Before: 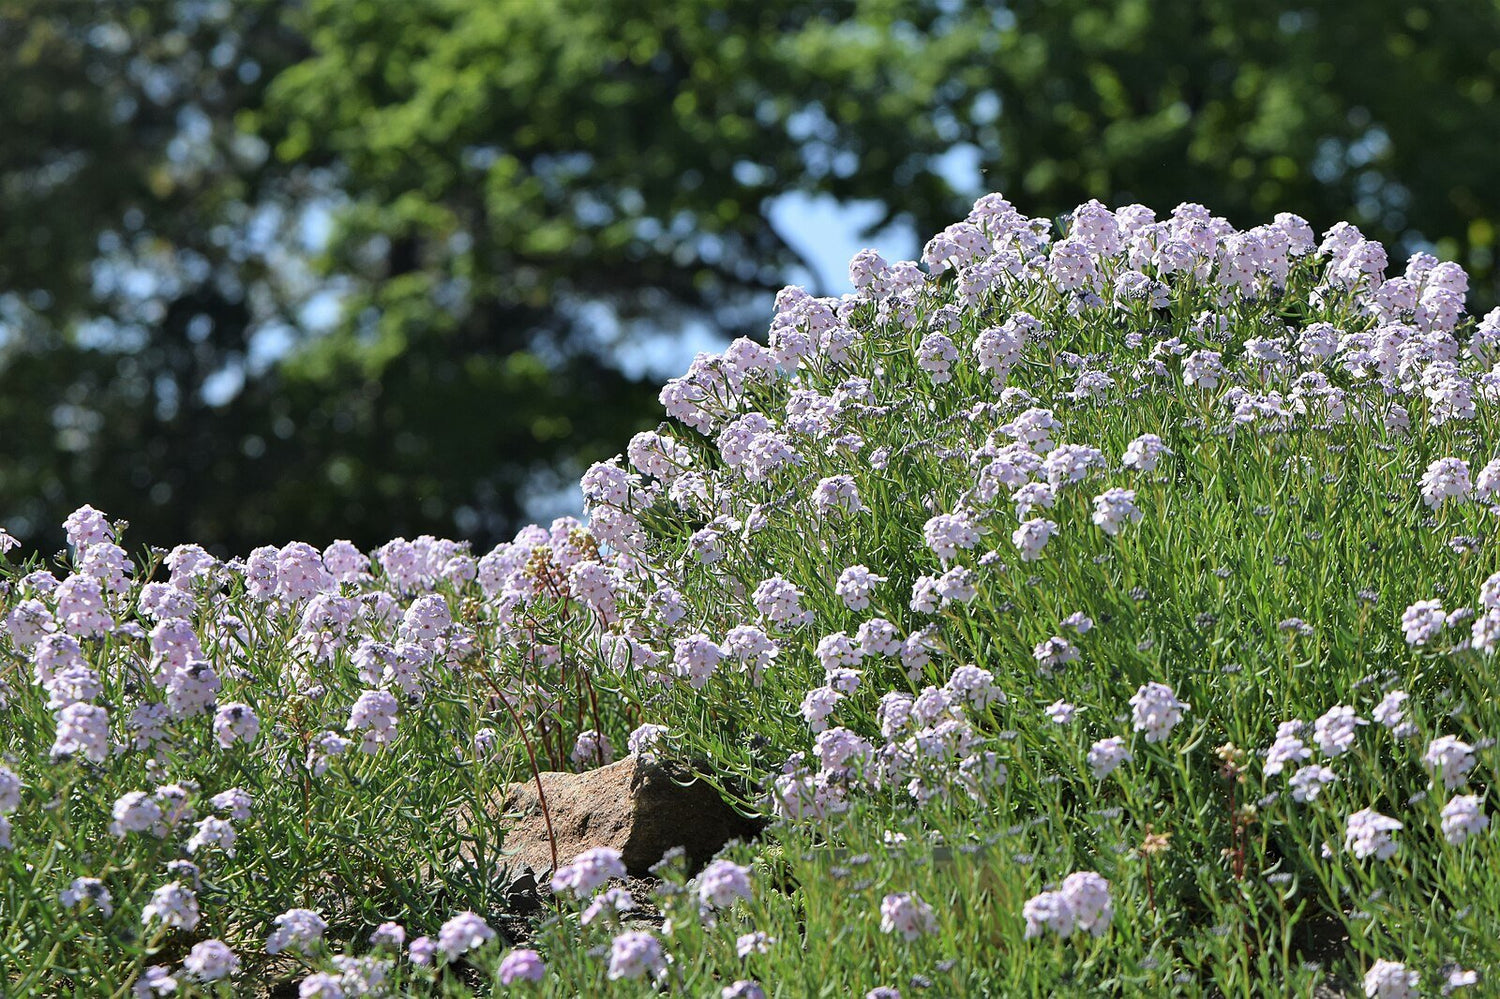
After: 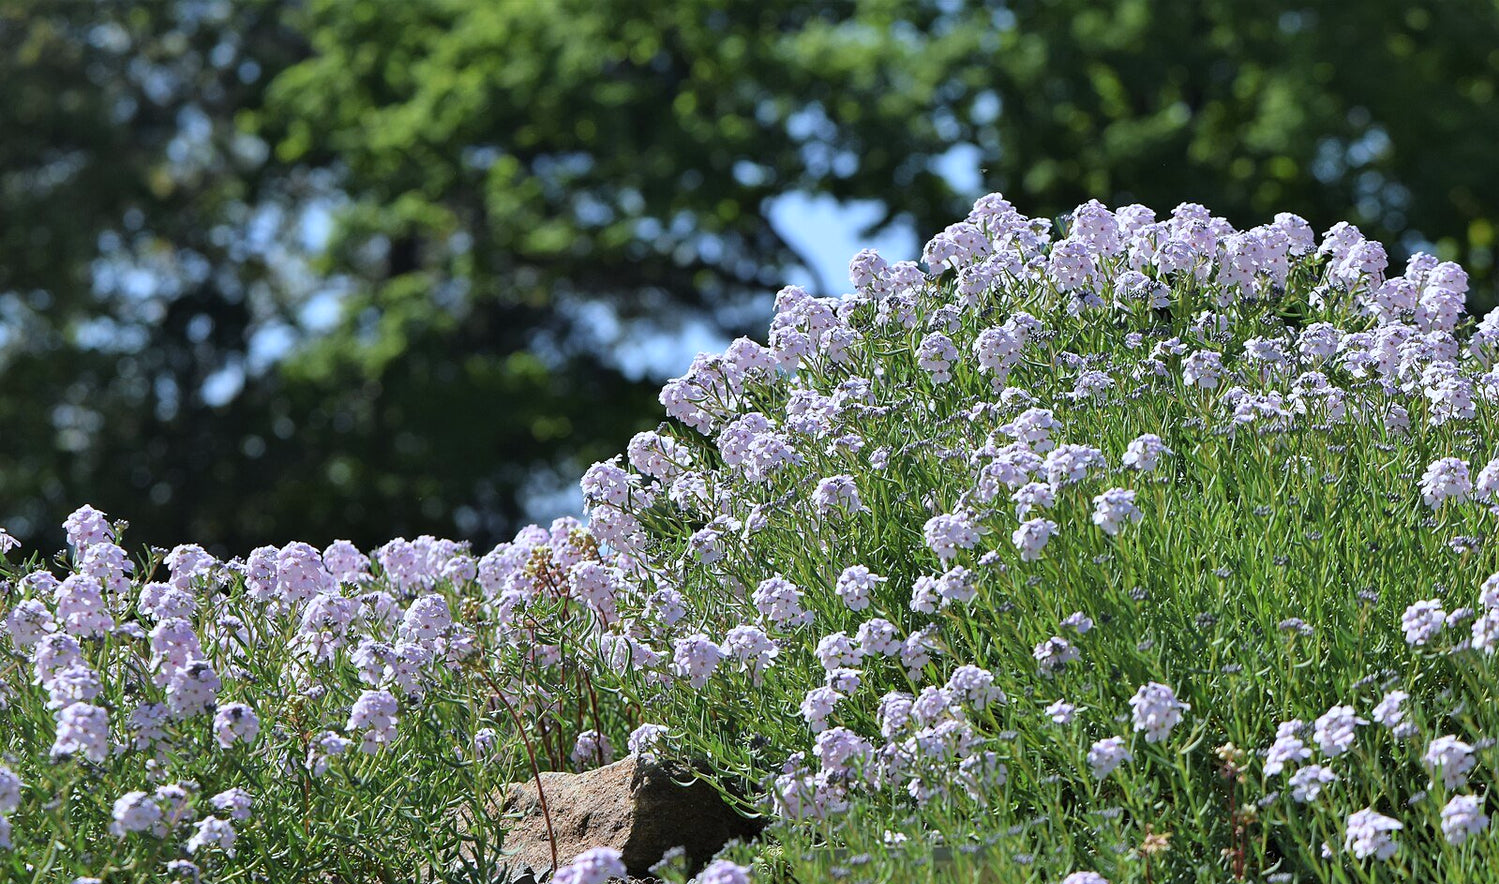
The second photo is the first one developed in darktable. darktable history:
crop and rotate: top 0%, bottom 11.49%
white balance: red 0.967, blue 1.049
